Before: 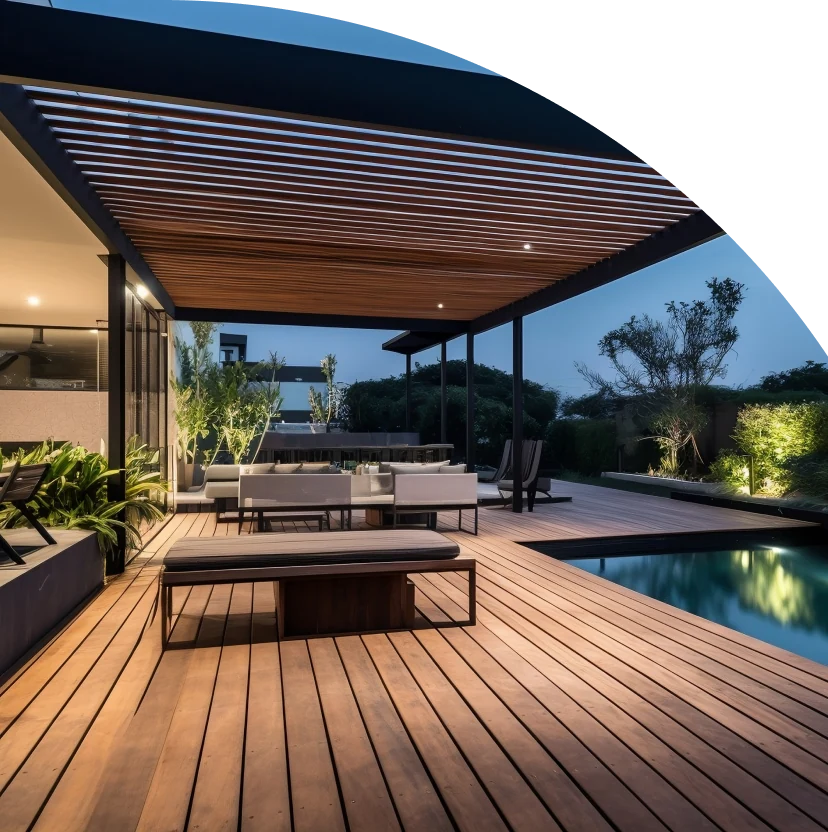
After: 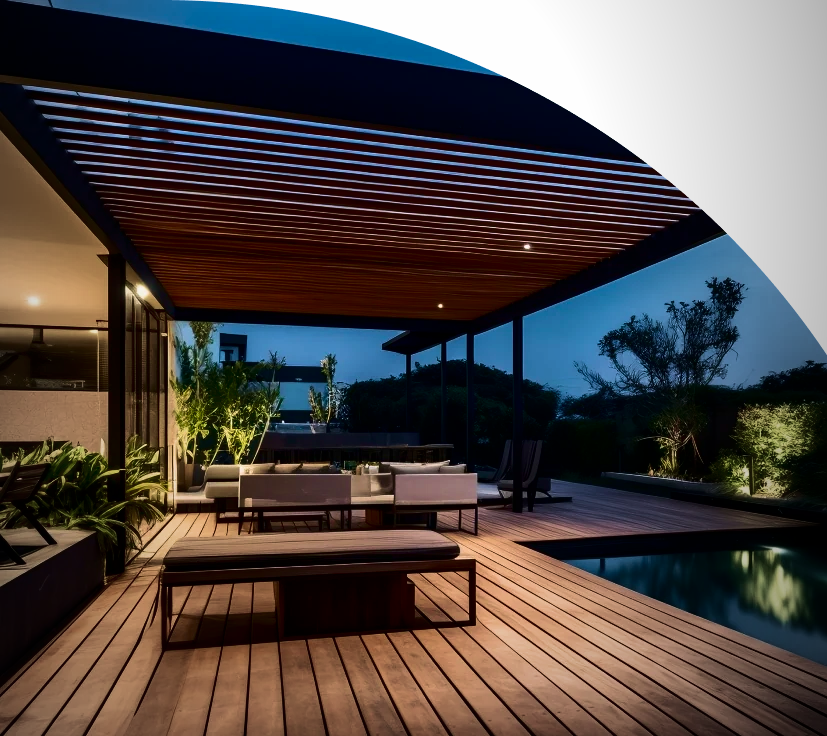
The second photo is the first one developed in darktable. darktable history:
velvia: strength 40%
crop and rotate: top 0%, bottom 11.49%
levels: mode automatic, gray 50.8%
contrast brightness saturation: contrast 0.22, brightness -0.19, saturation 0.24
vignetting: fall-off start 72.14%, fall-off radius 108.07%, brightness -0.713, saturation -0.488, center (-0.054, -0.359), width/height ratio 0.729
exposure: exposure -0.21 EV, compensate highlight preservation false
tone equalizer: on, module defaults
haze removal: adaptive false
